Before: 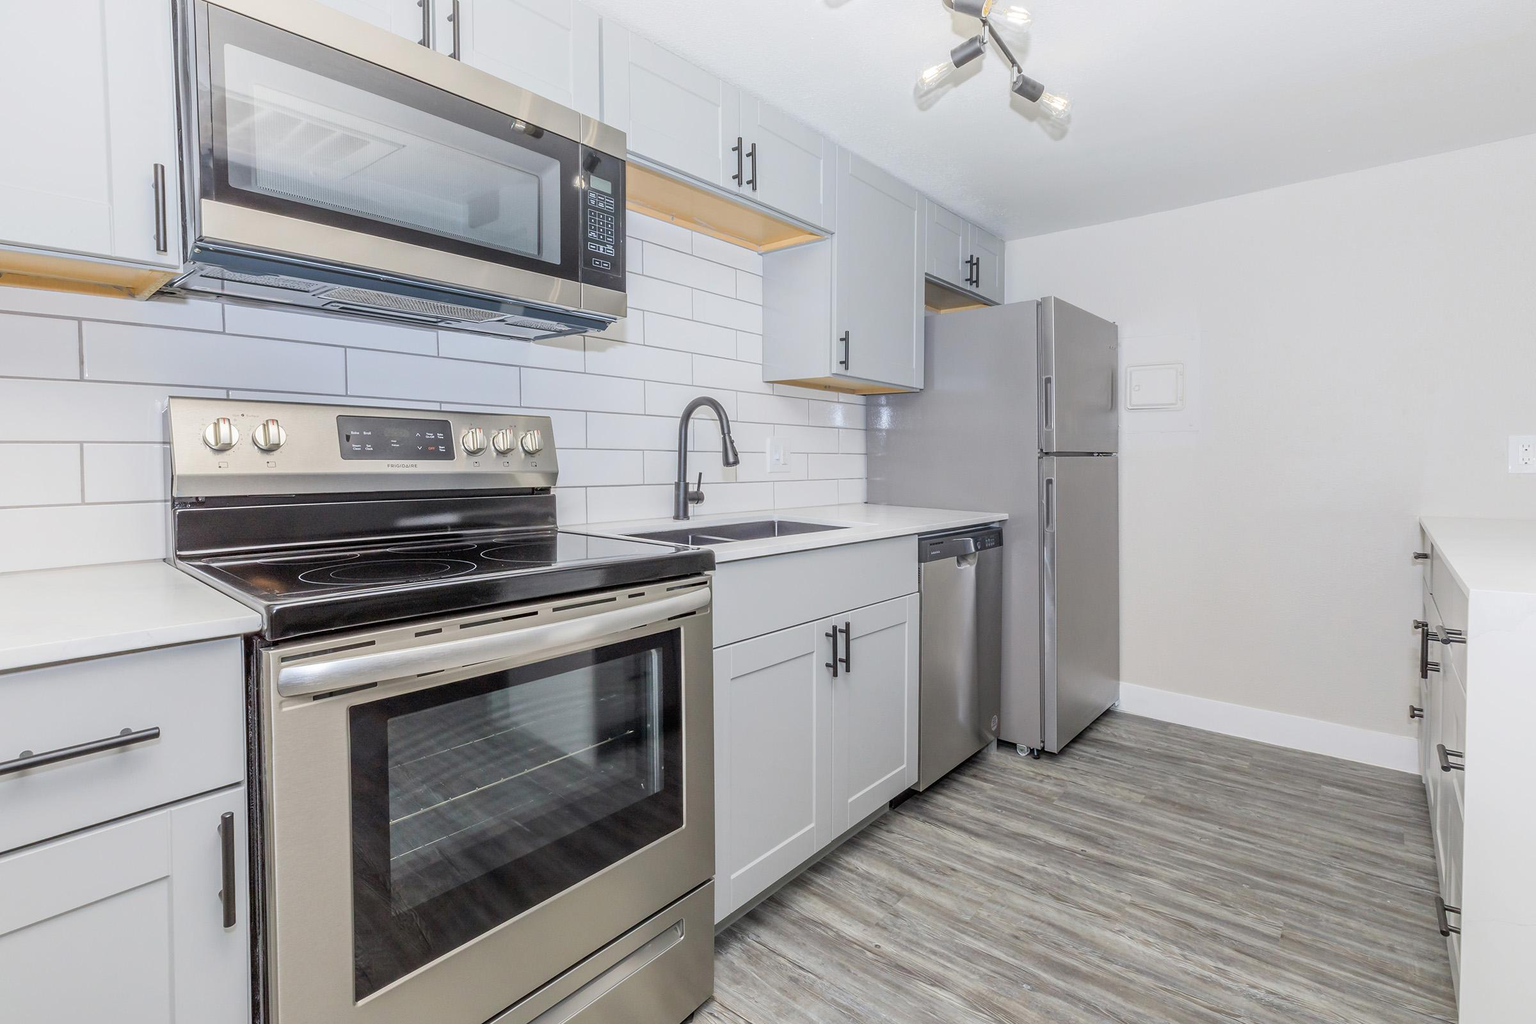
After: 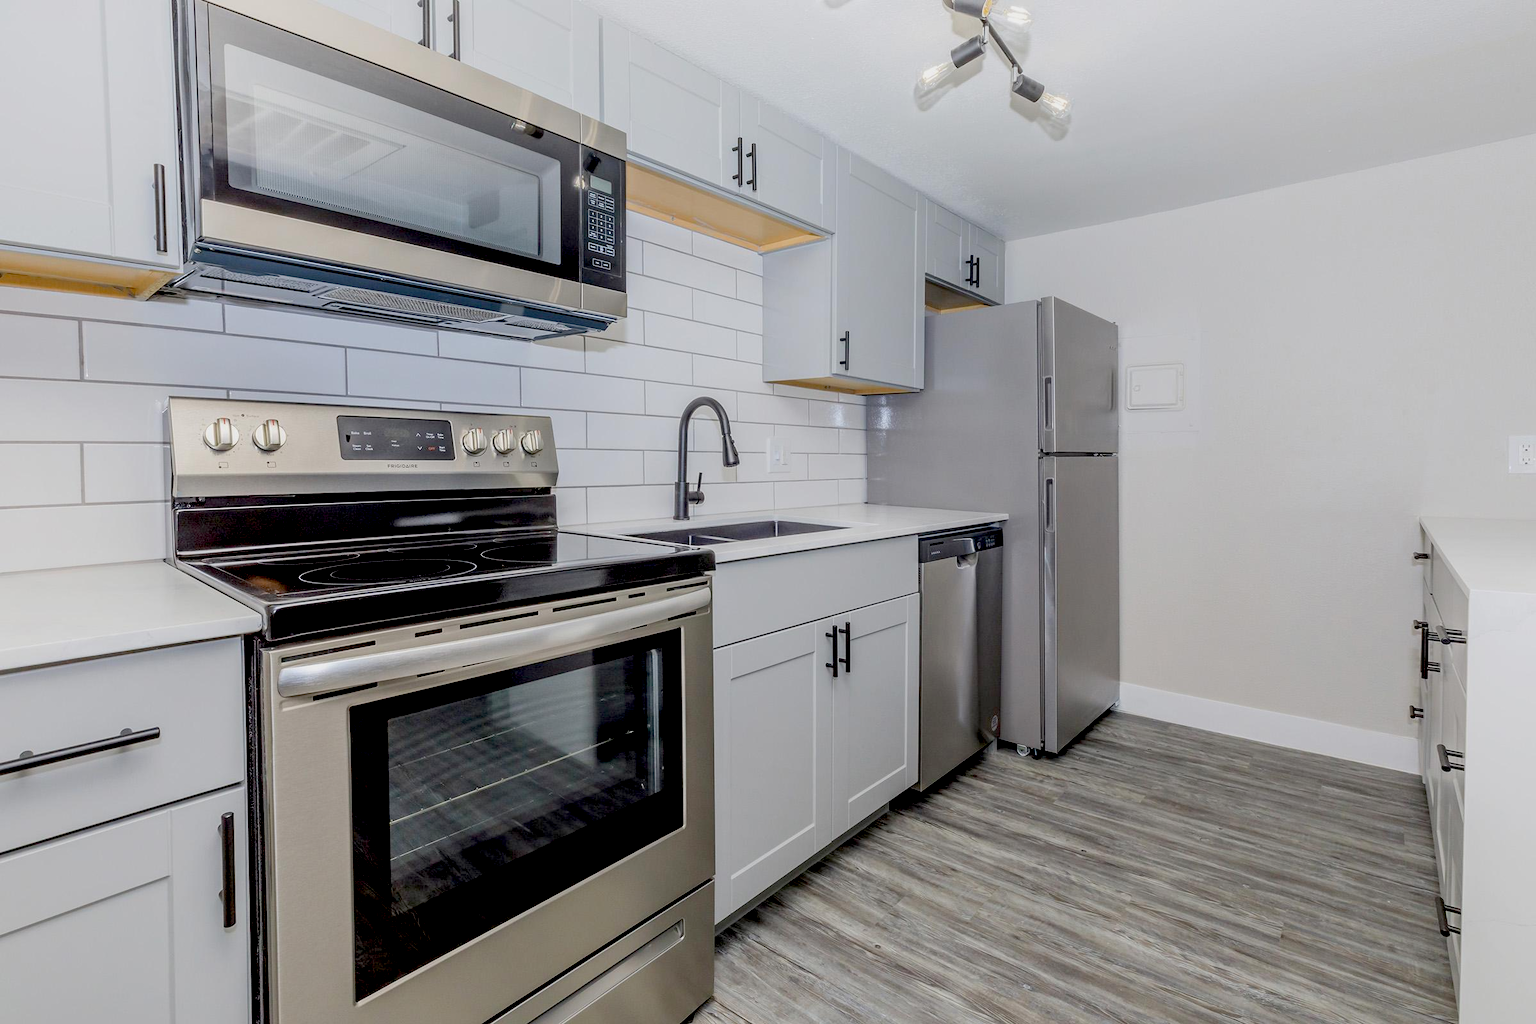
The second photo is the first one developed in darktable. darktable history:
exposure: black level correction 0.044, exposure -0.227 EV, compensate highlight preservation false
